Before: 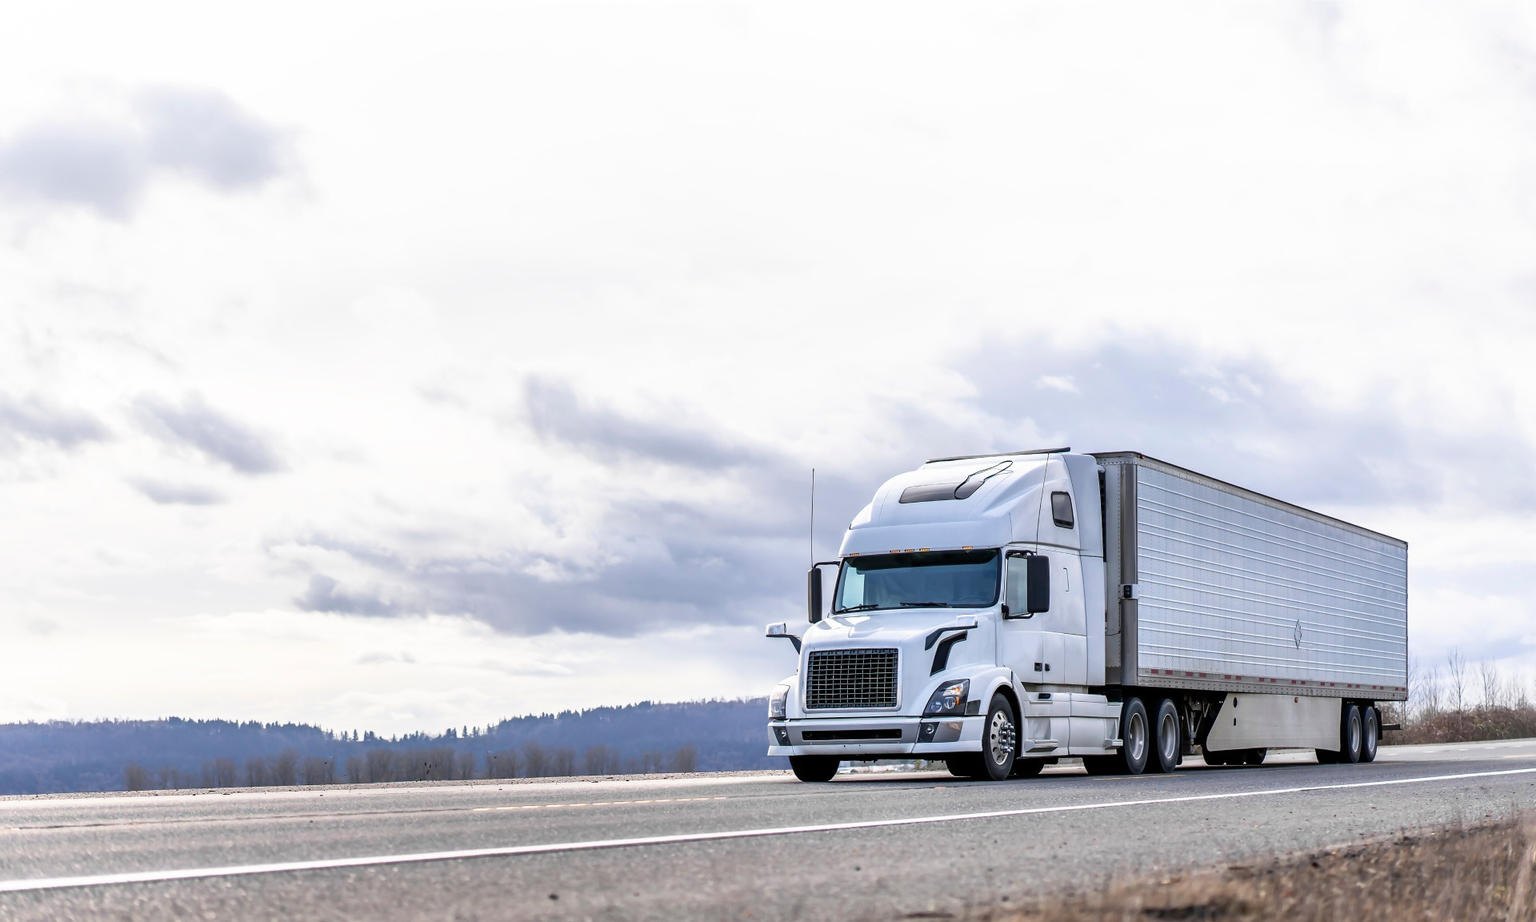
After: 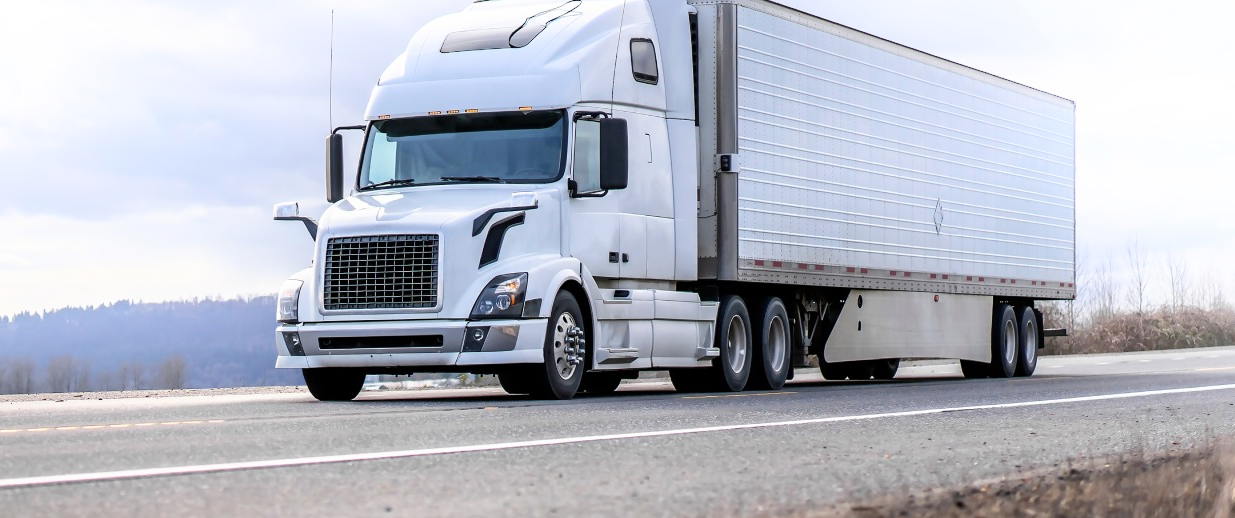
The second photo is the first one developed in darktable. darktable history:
crop and rotate: left 35.646%, top 50.009%, bottom 4.979%
shadows and highlights: shadows -89.11, highlights 90.35, soften with gaussian
